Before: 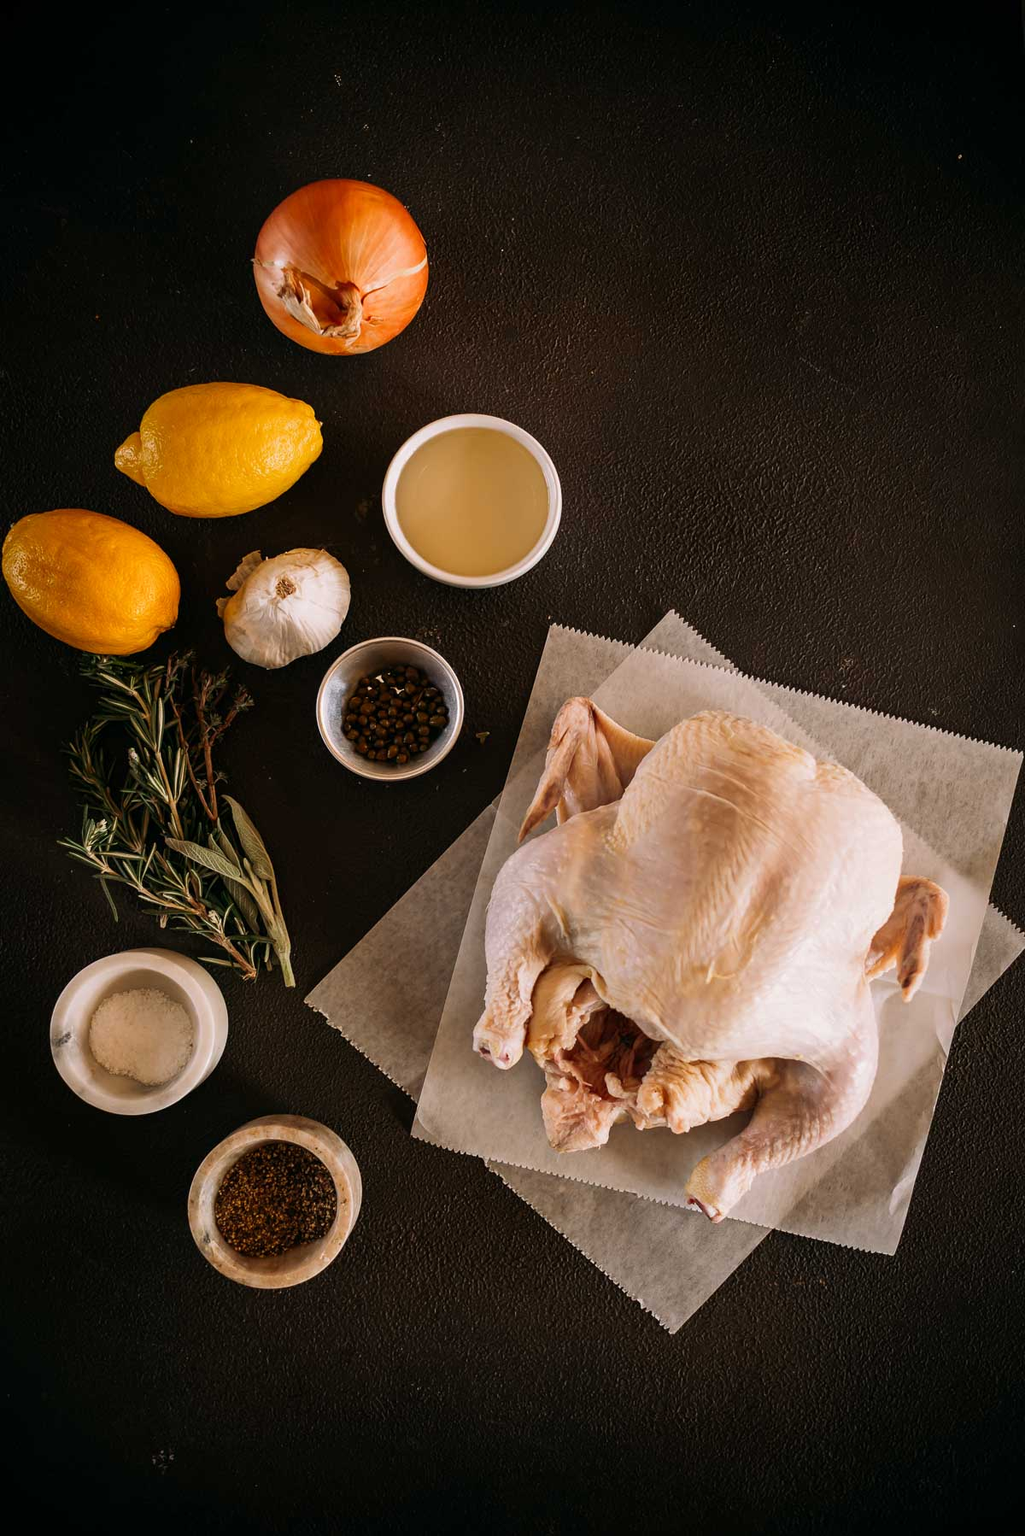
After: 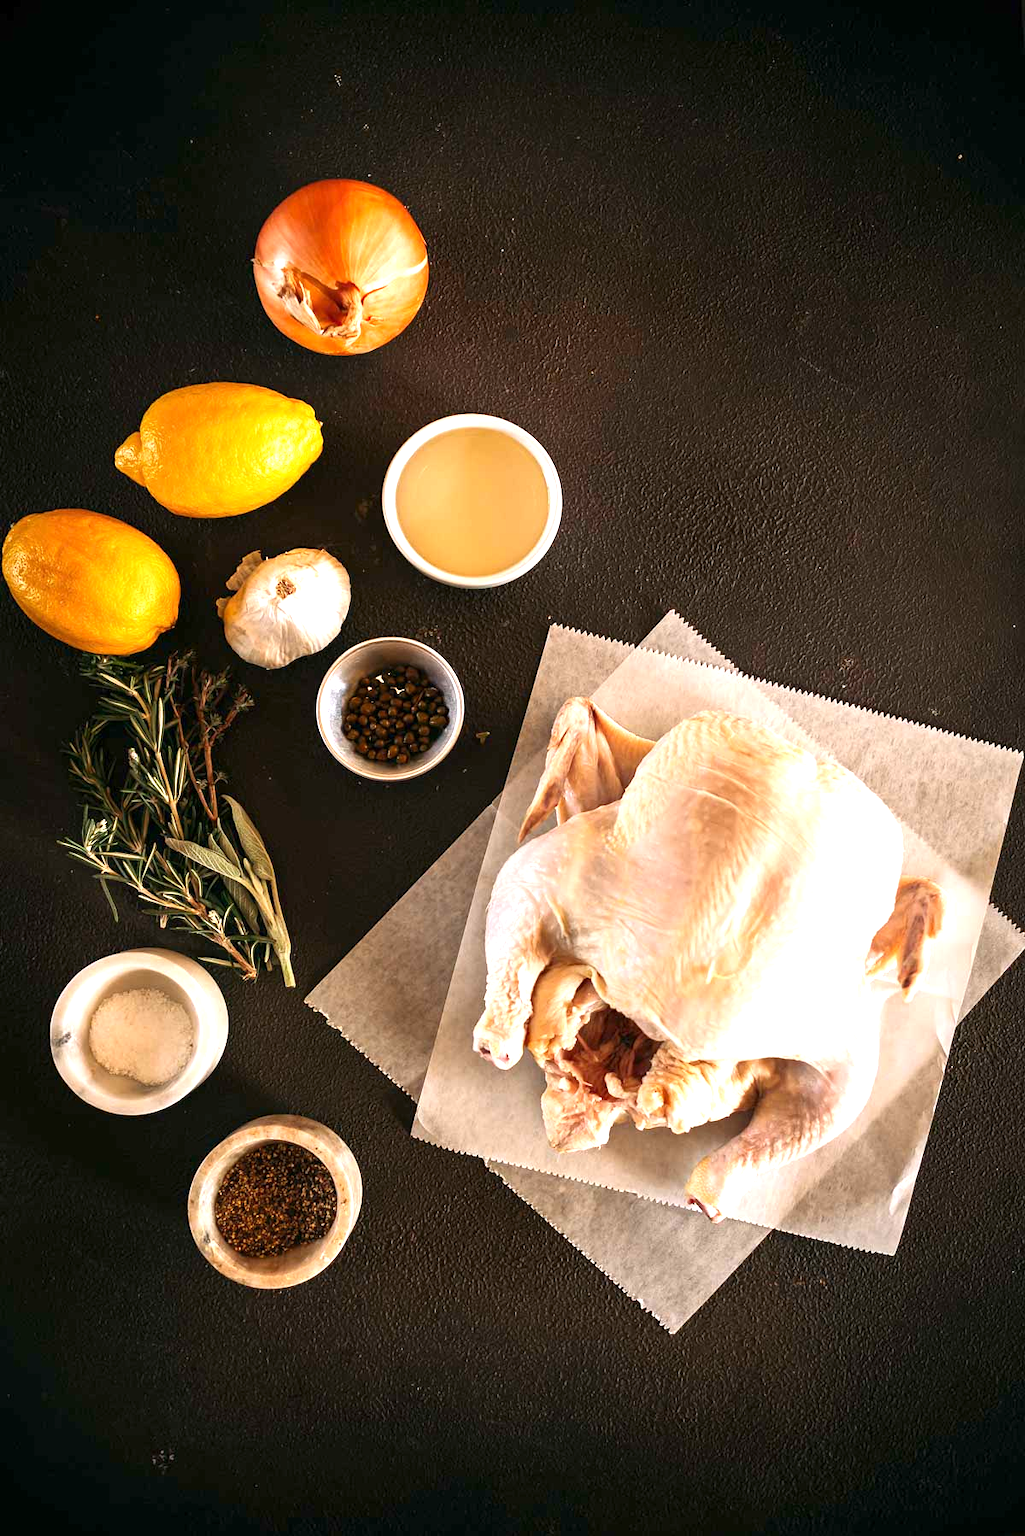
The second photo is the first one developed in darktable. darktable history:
exposure: exposure 1.163 EV, compensate highlight preservation false
